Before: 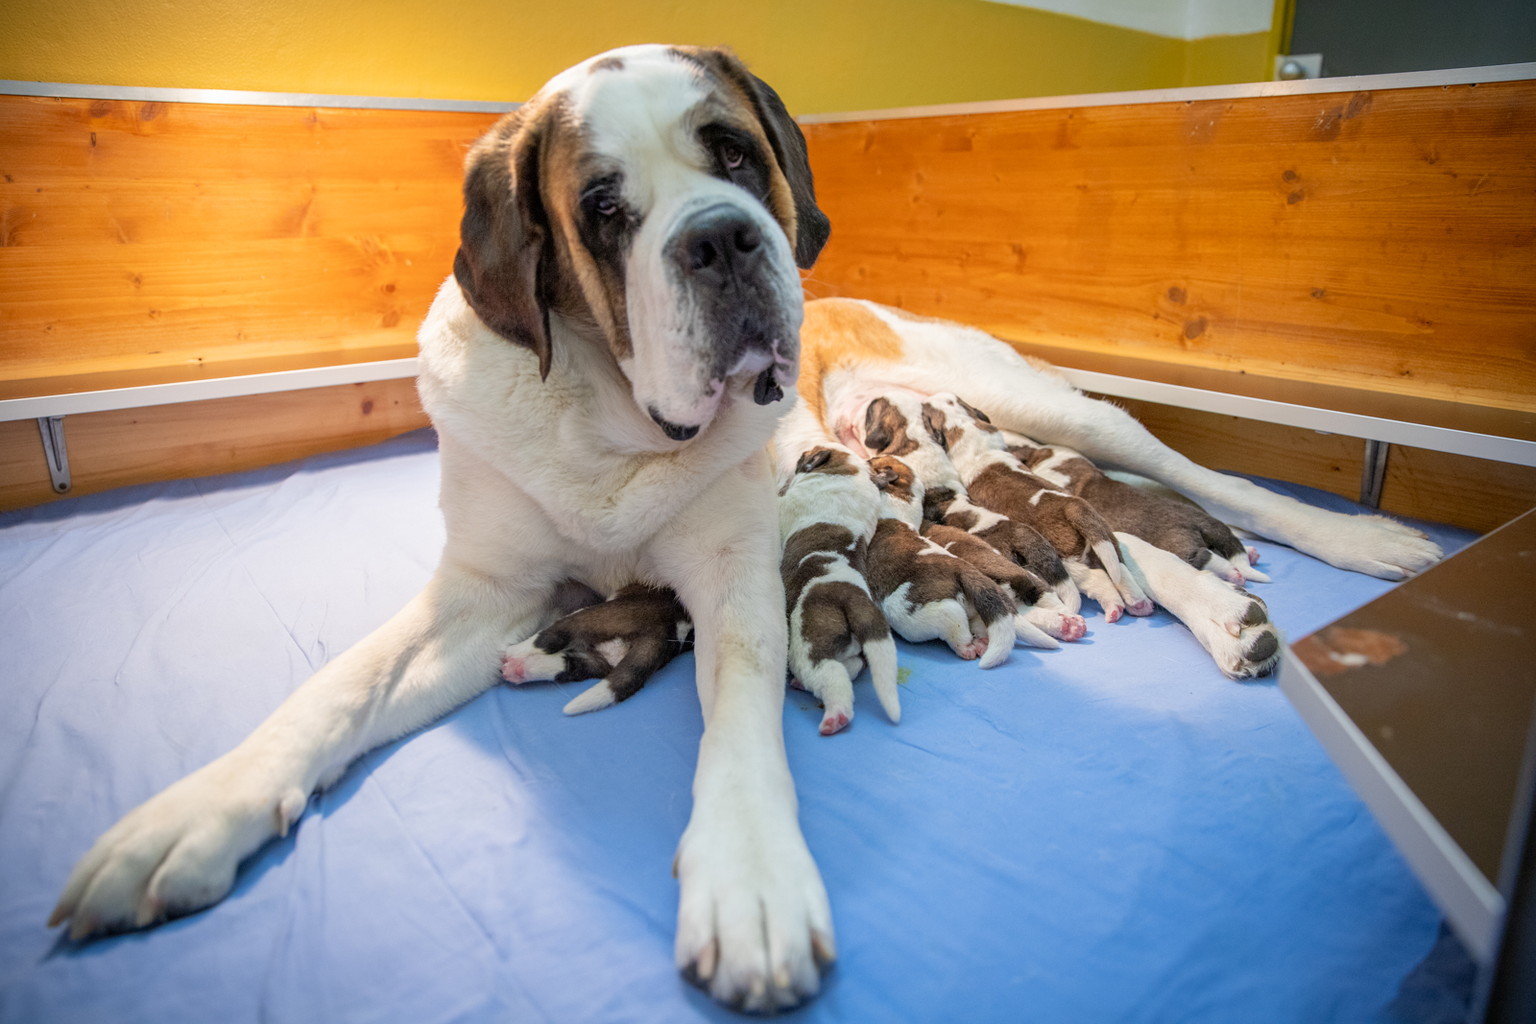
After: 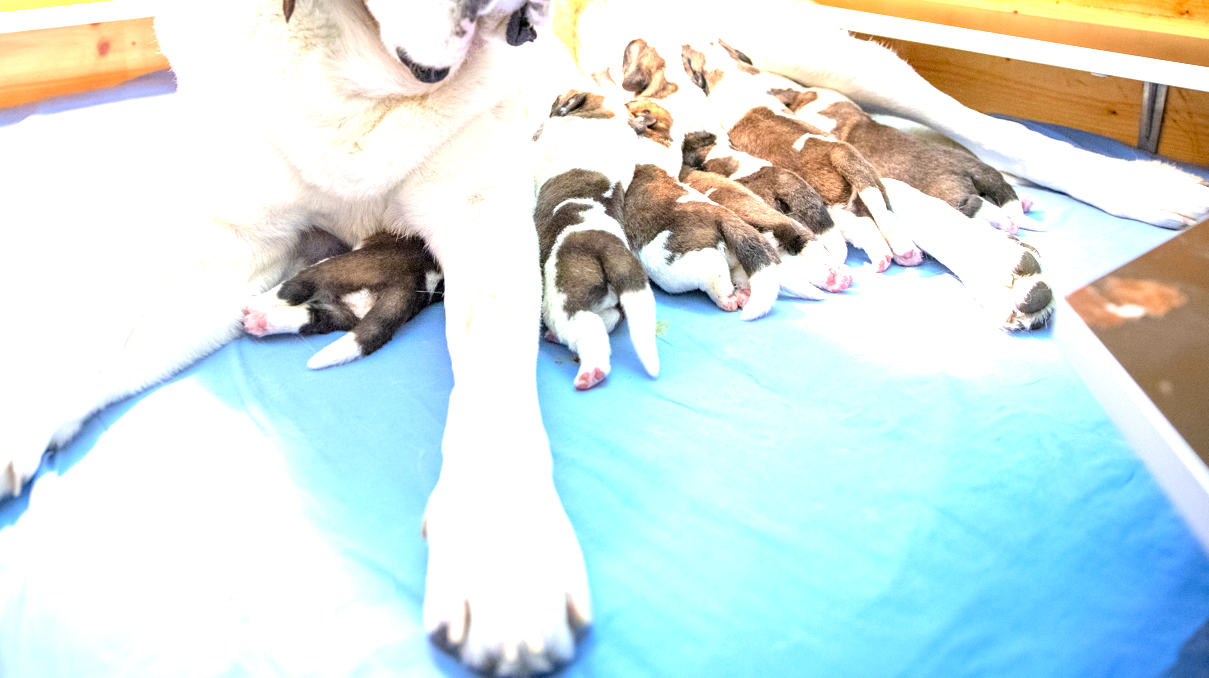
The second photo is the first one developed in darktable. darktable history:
crop and rotate: left 17.462%, top 35.317%, right 6.975%, bottom 1.055%
exposure: black level correction 0.001, exposure 1.73 EV, compensate highlight preservation false
